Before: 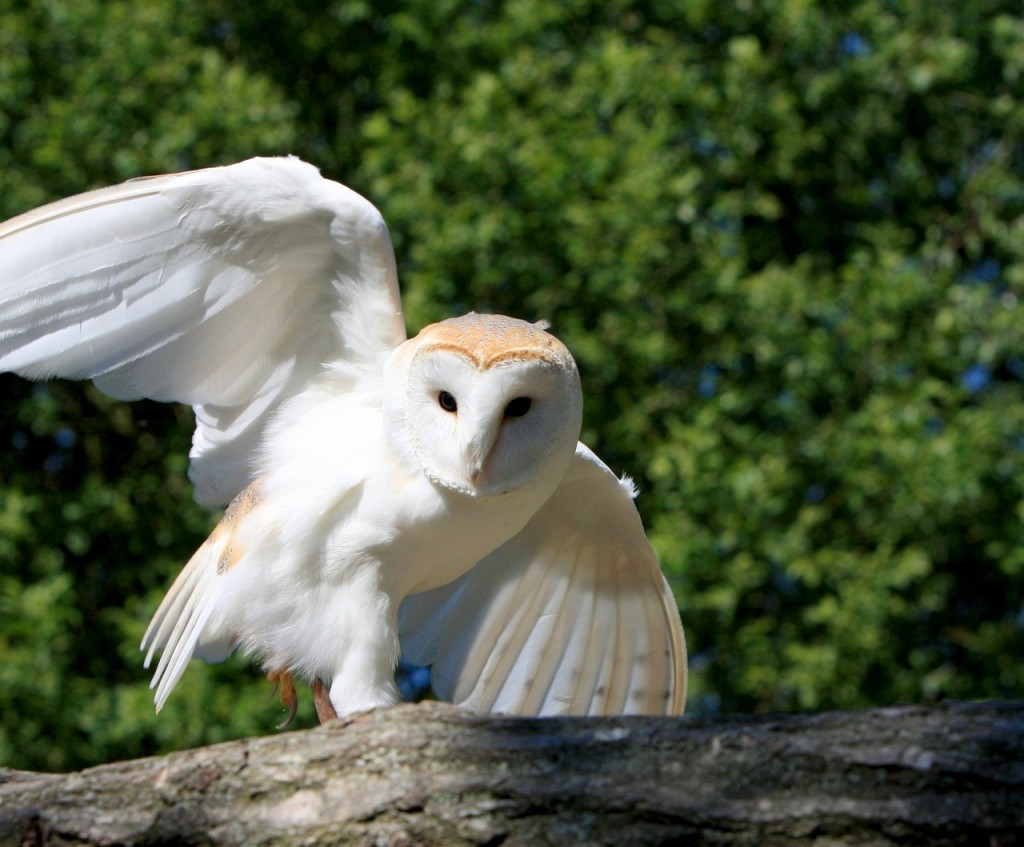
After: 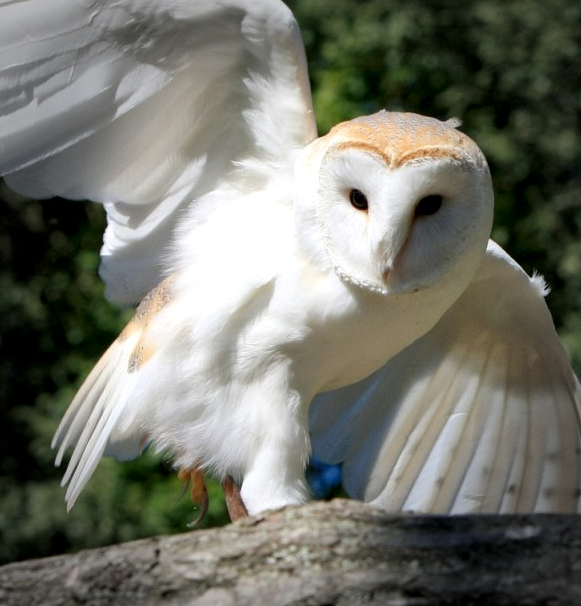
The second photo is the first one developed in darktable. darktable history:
local contrast: mode bilateral grid, contrast 19, coarseness 51, detail 149%, midtone range 0.2
vignetting: fall-off start 64.81%, width/height ratio 0.874, dithering 16-bit output
crop: left 8.695%, top 23.904%, right 34.541%, bottom 4.476%
